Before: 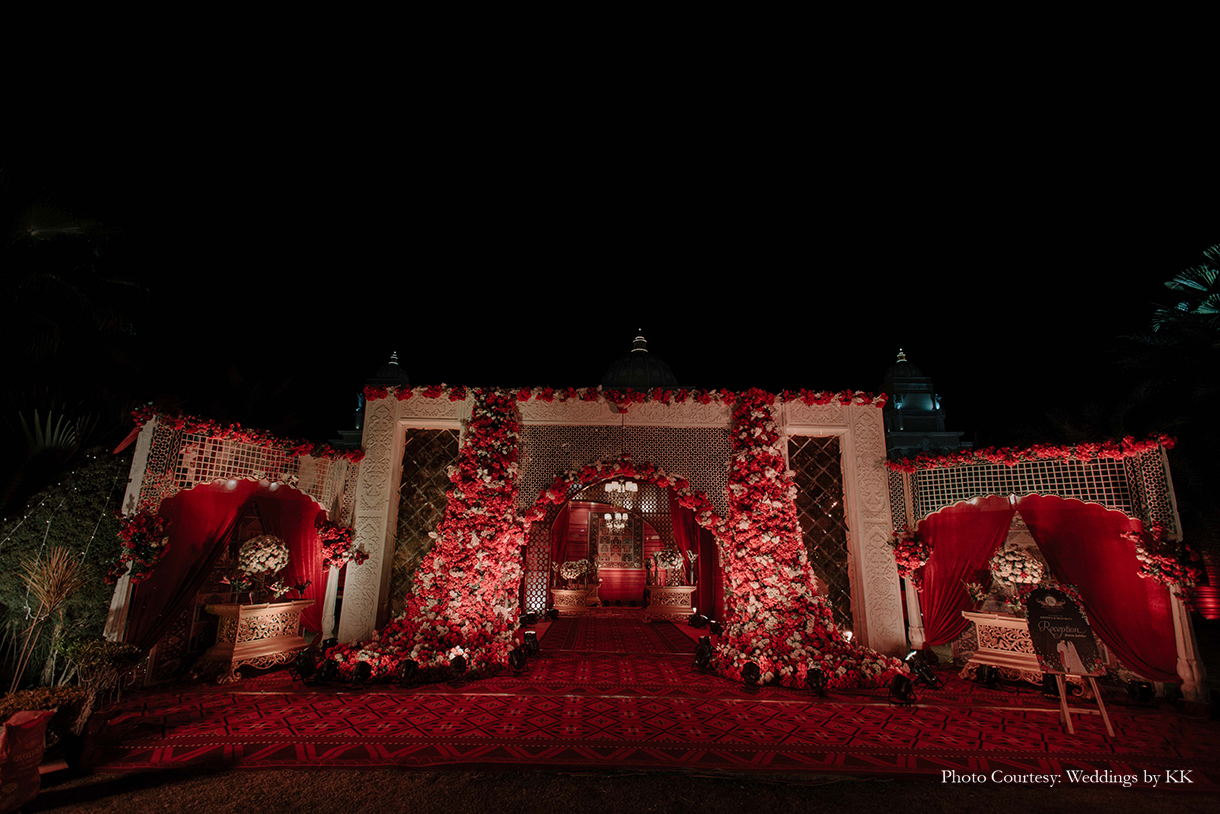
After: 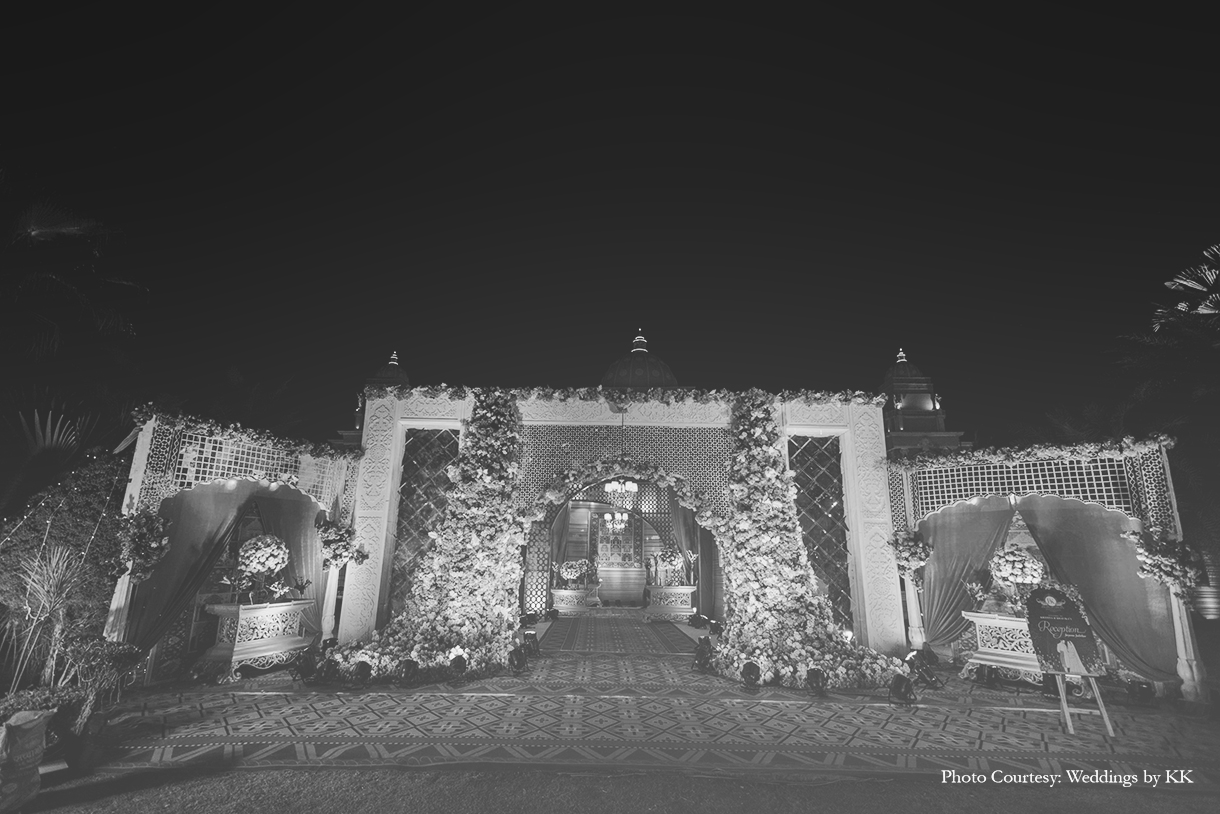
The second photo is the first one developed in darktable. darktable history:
base curve: curves: ch0 [(0, 0) (0.025, 0.046) (0.112, 0.277) (0.467, 0.74) (0.814, 0.929) (1, 0.942)]
monochrome: on, module defaults
bloom: size 70%, threshold 25%, strength 70%
